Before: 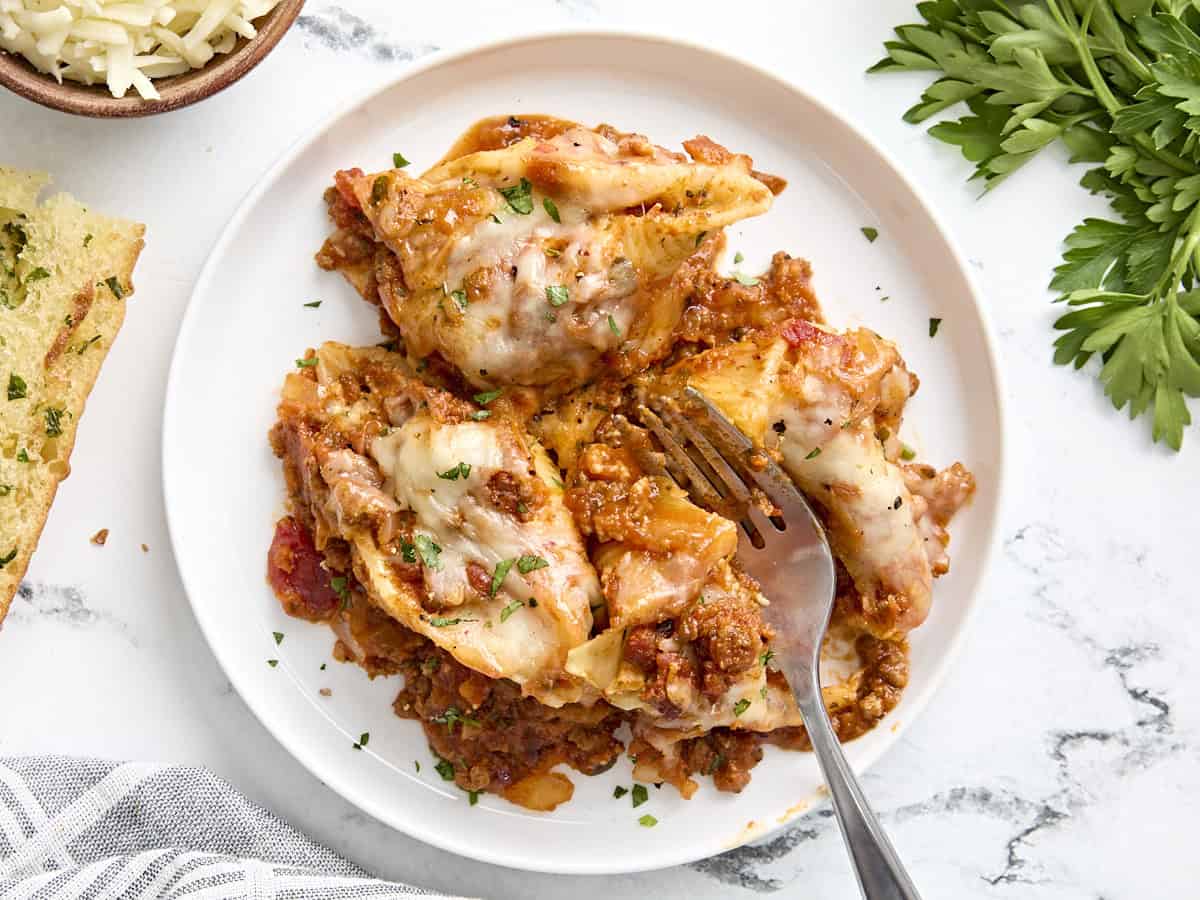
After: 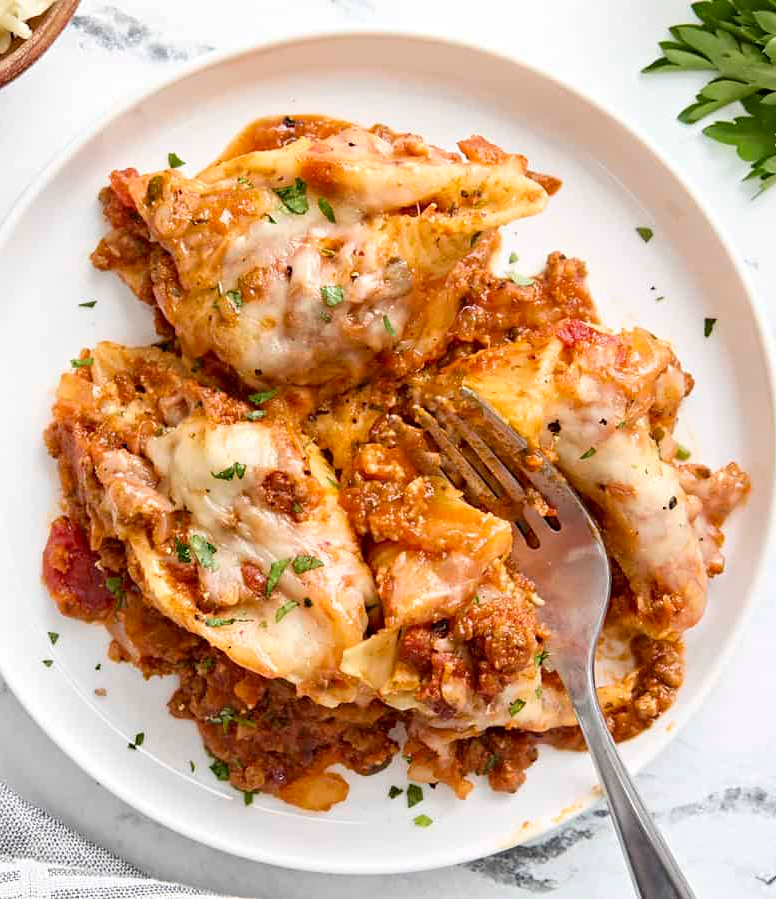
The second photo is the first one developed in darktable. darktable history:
crop and rotate: left 18.79%, right 16.514%
